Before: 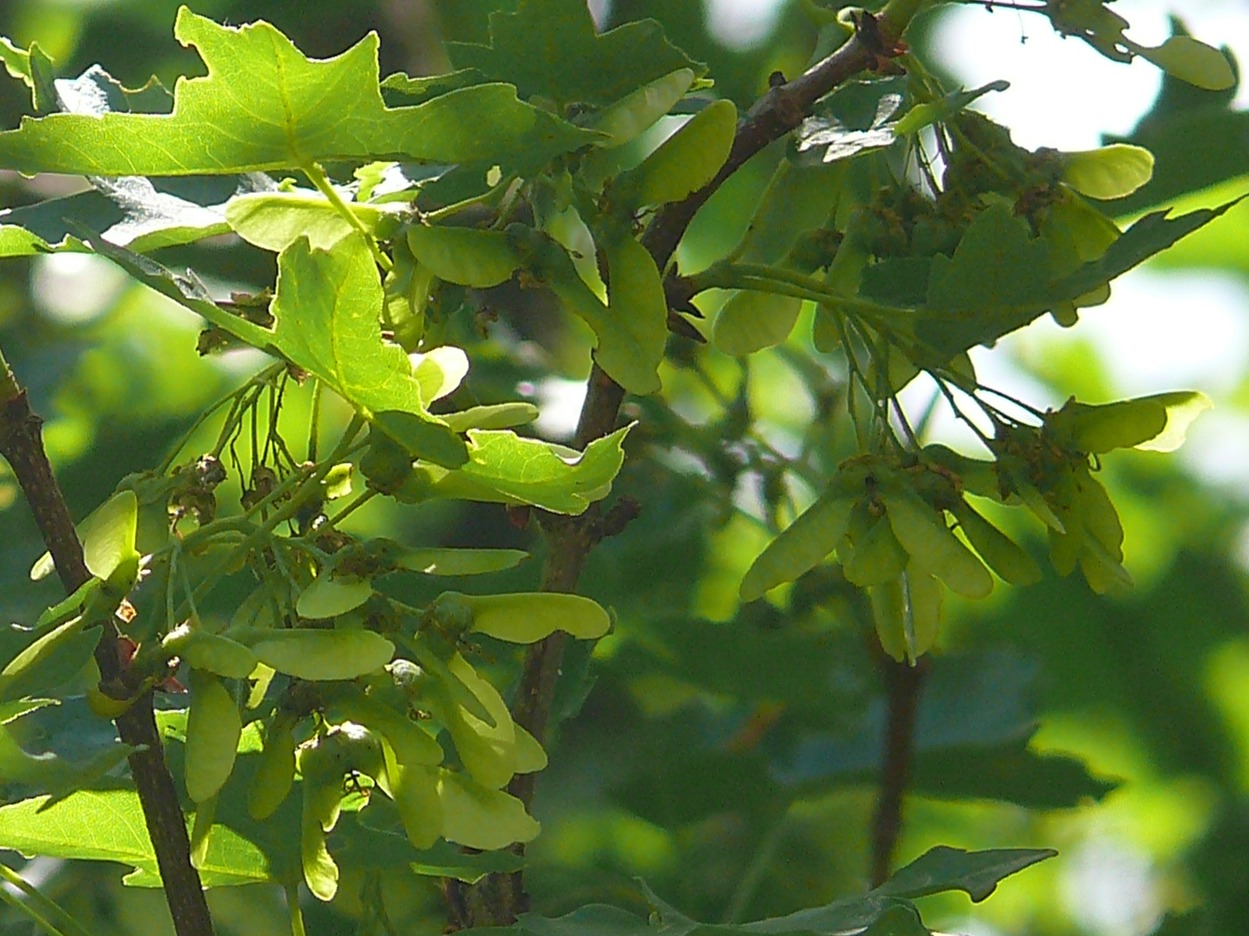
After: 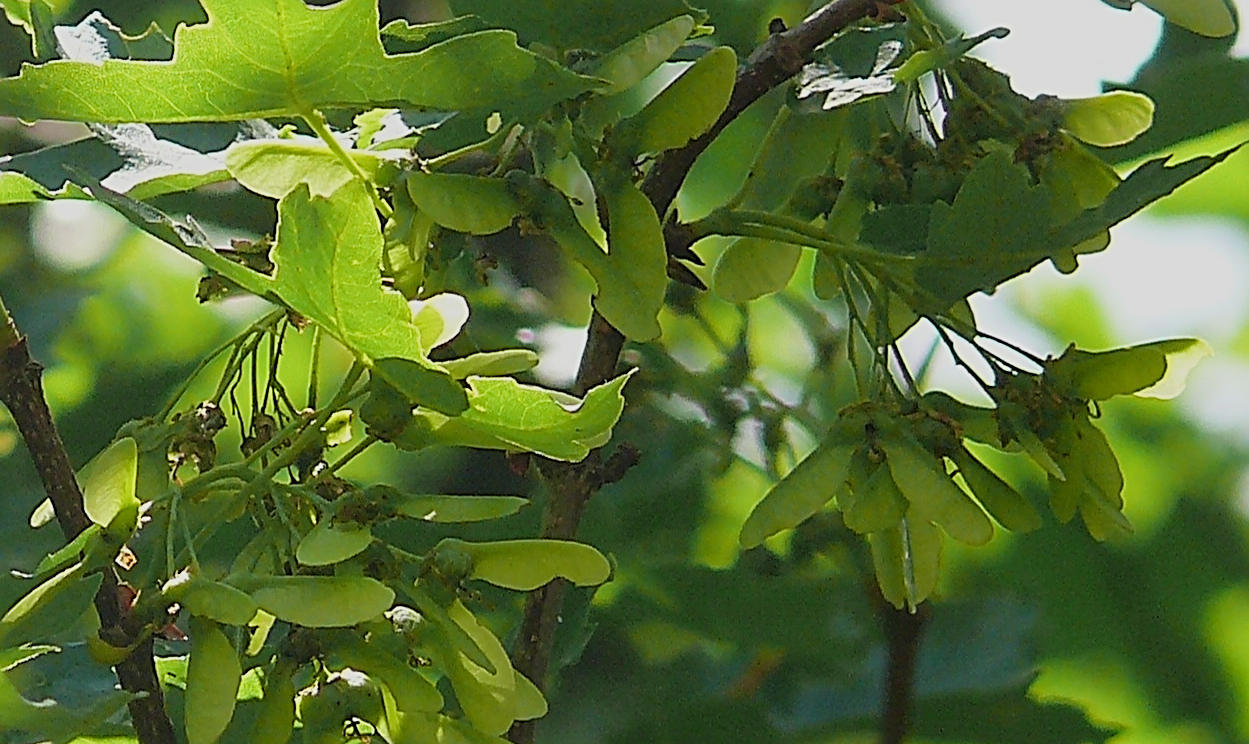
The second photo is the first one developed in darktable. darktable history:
crop and rotate: top 5.664%, bottom 14.789%
filmic rgb: black relative exposure -8.02 EV, white relative exposure 4.05 EV, hardness 4.15
sharpen: radius 2.824, amount 0.719
